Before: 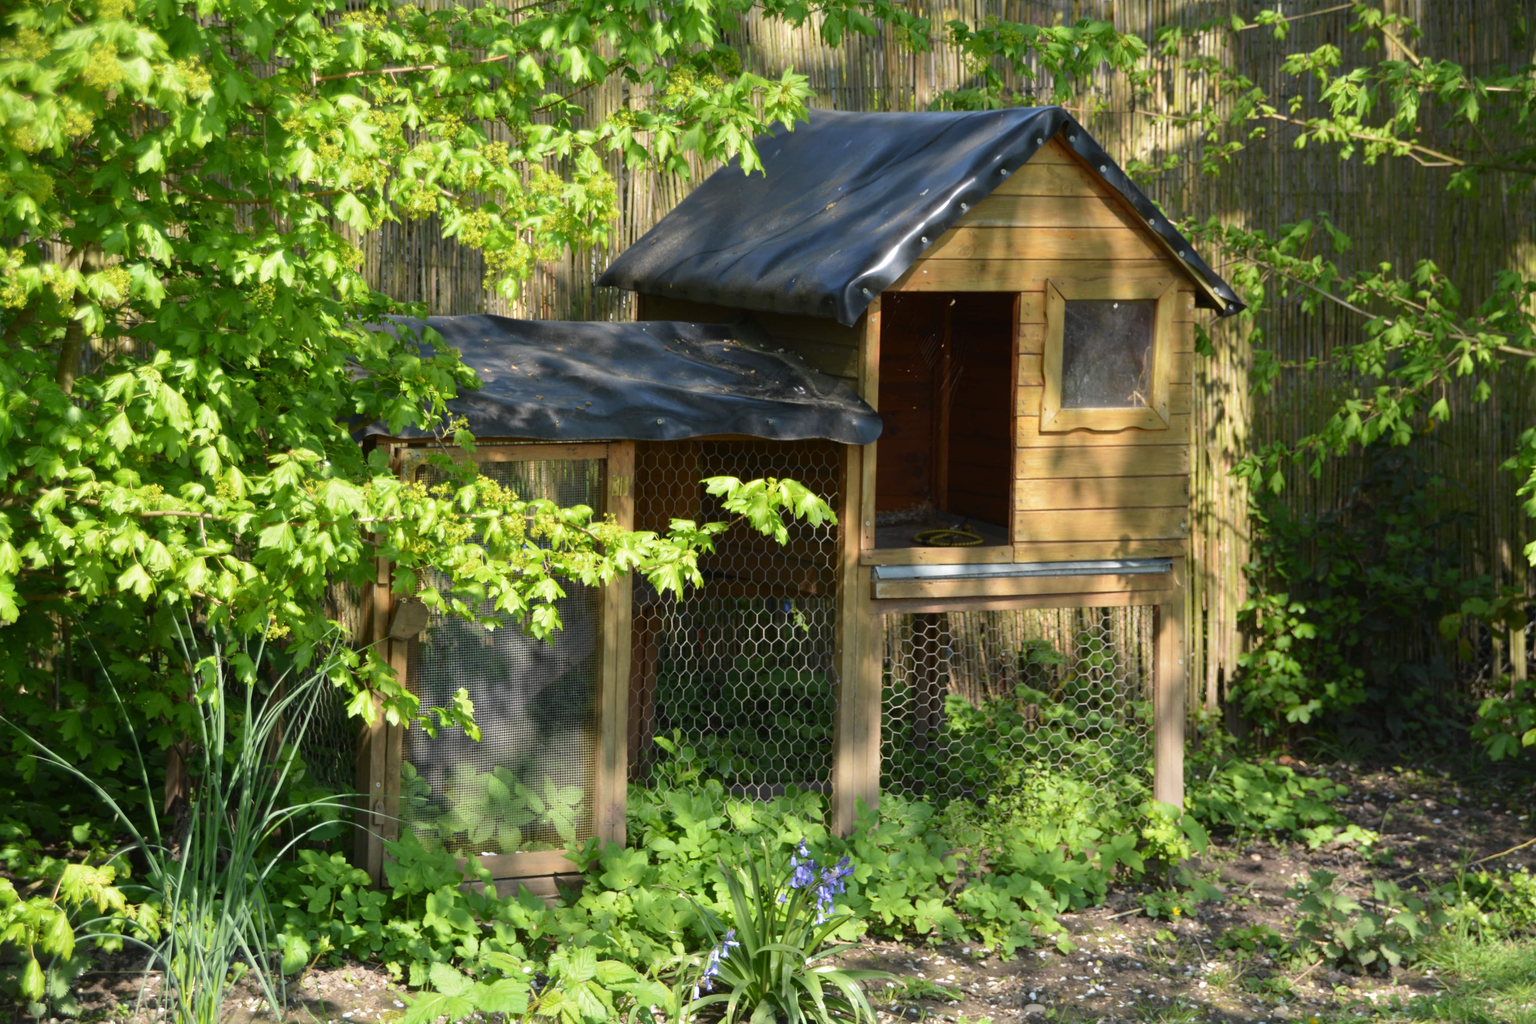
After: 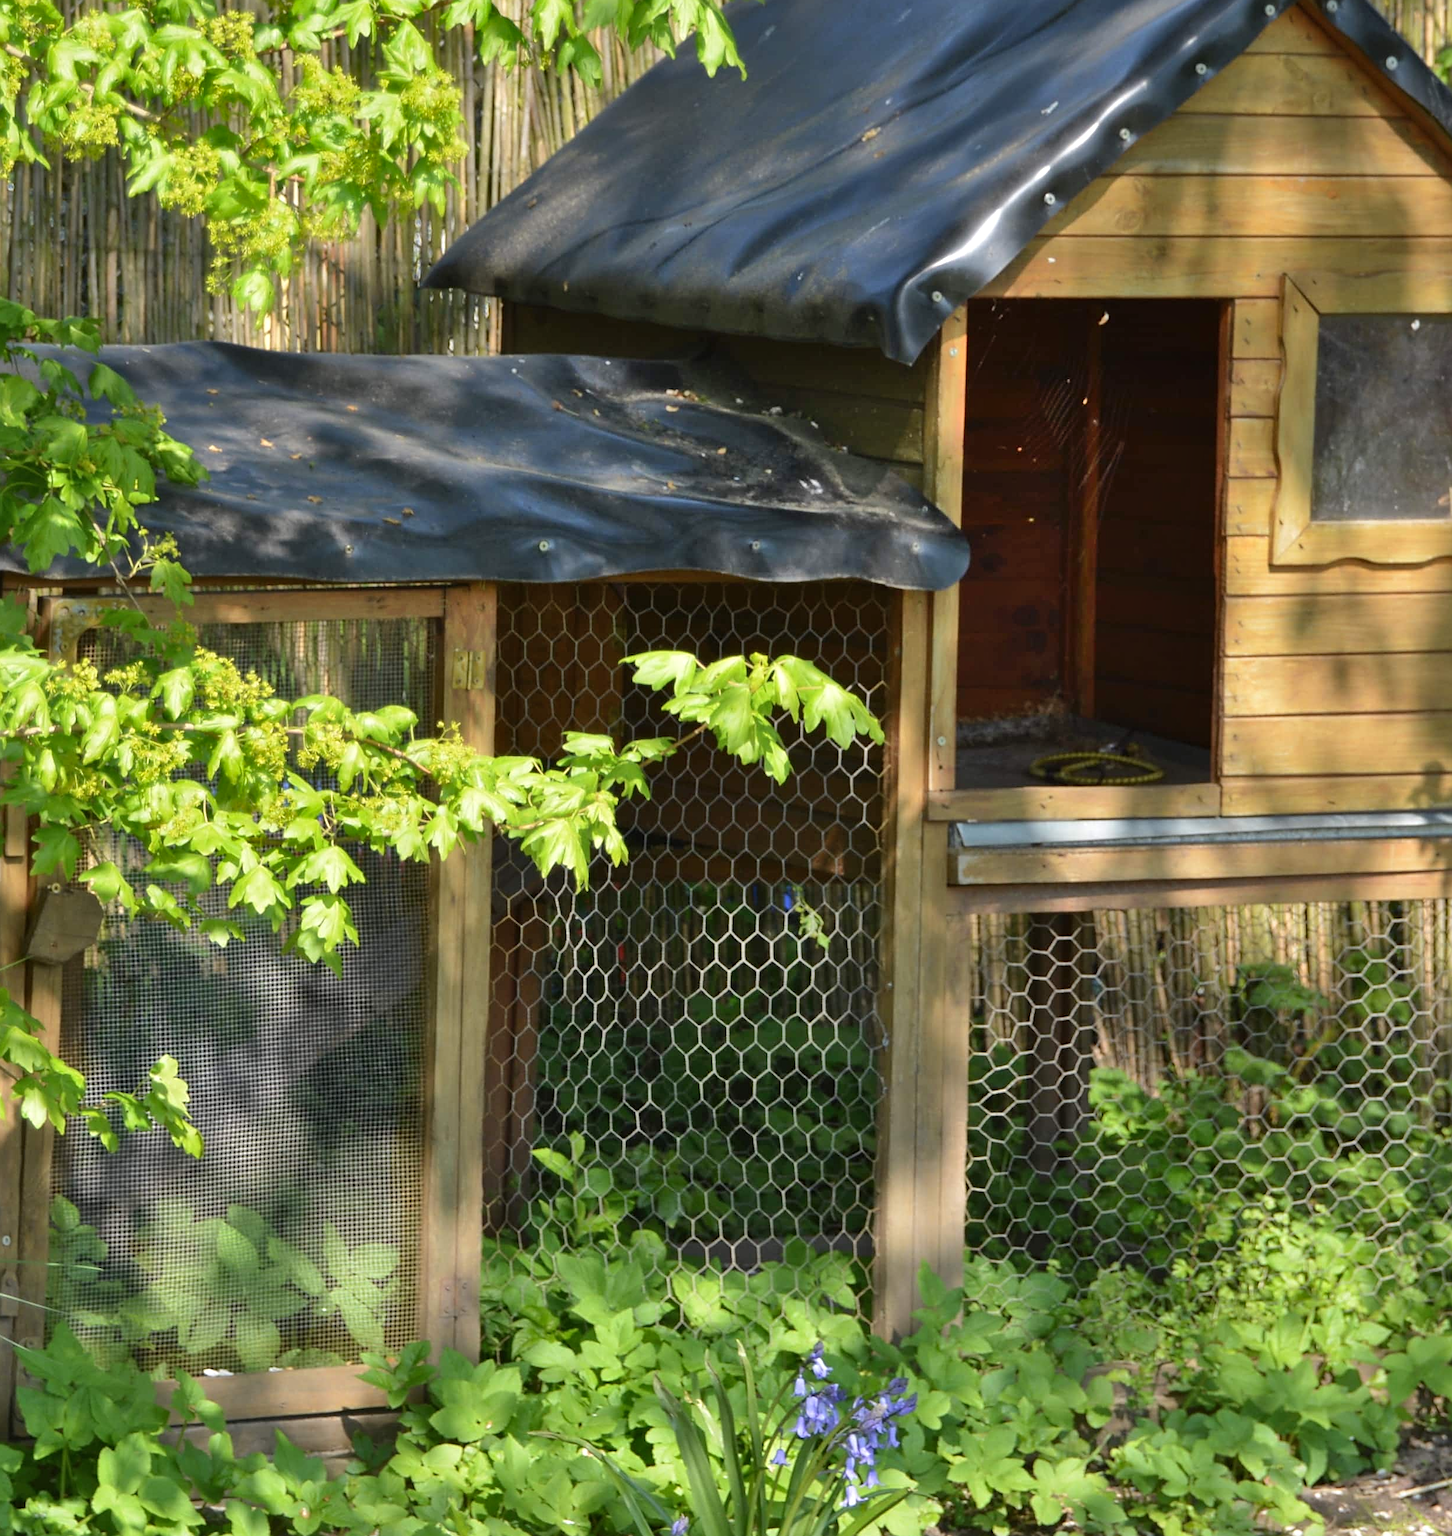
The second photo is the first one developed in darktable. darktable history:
crop and rotate: angle 0.015°, left 24.414%, top 13.252%, right 26.078%, bottom 8.205%
sharpen: on, module defaults
shadows and highlights: white point adjustment 0.831, highlights color adjustment 89.05%, soften with gaussian
